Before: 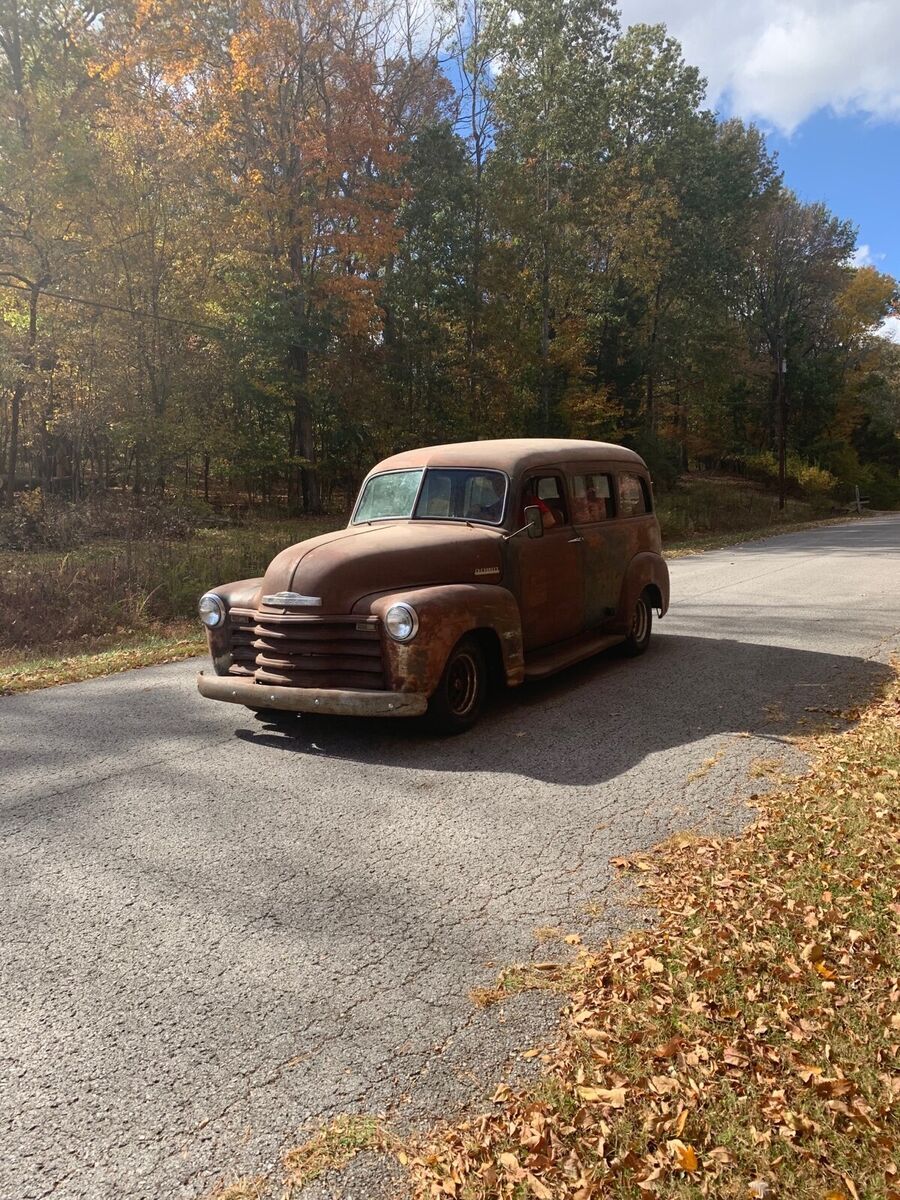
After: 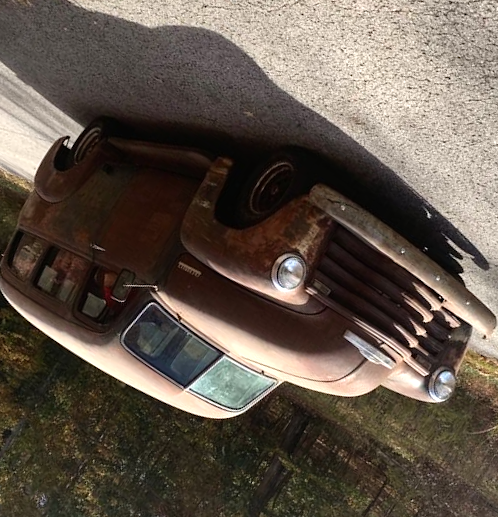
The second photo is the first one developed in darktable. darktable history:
tone equalizer: -8 EV -0.387 EV, -7 EV -0.414 EV, -6 EV -0.322 EV, -5 EV -0.23 EV, -3 EV 0.237 EV, -2 EV 0.331 EV, -1 EV 0.383 EV, +0 EV 0.398 EV
crop and rotate: angle 147.37°, left 9.195%, top 15.579%, right 4.361%, bottom 17.069%
